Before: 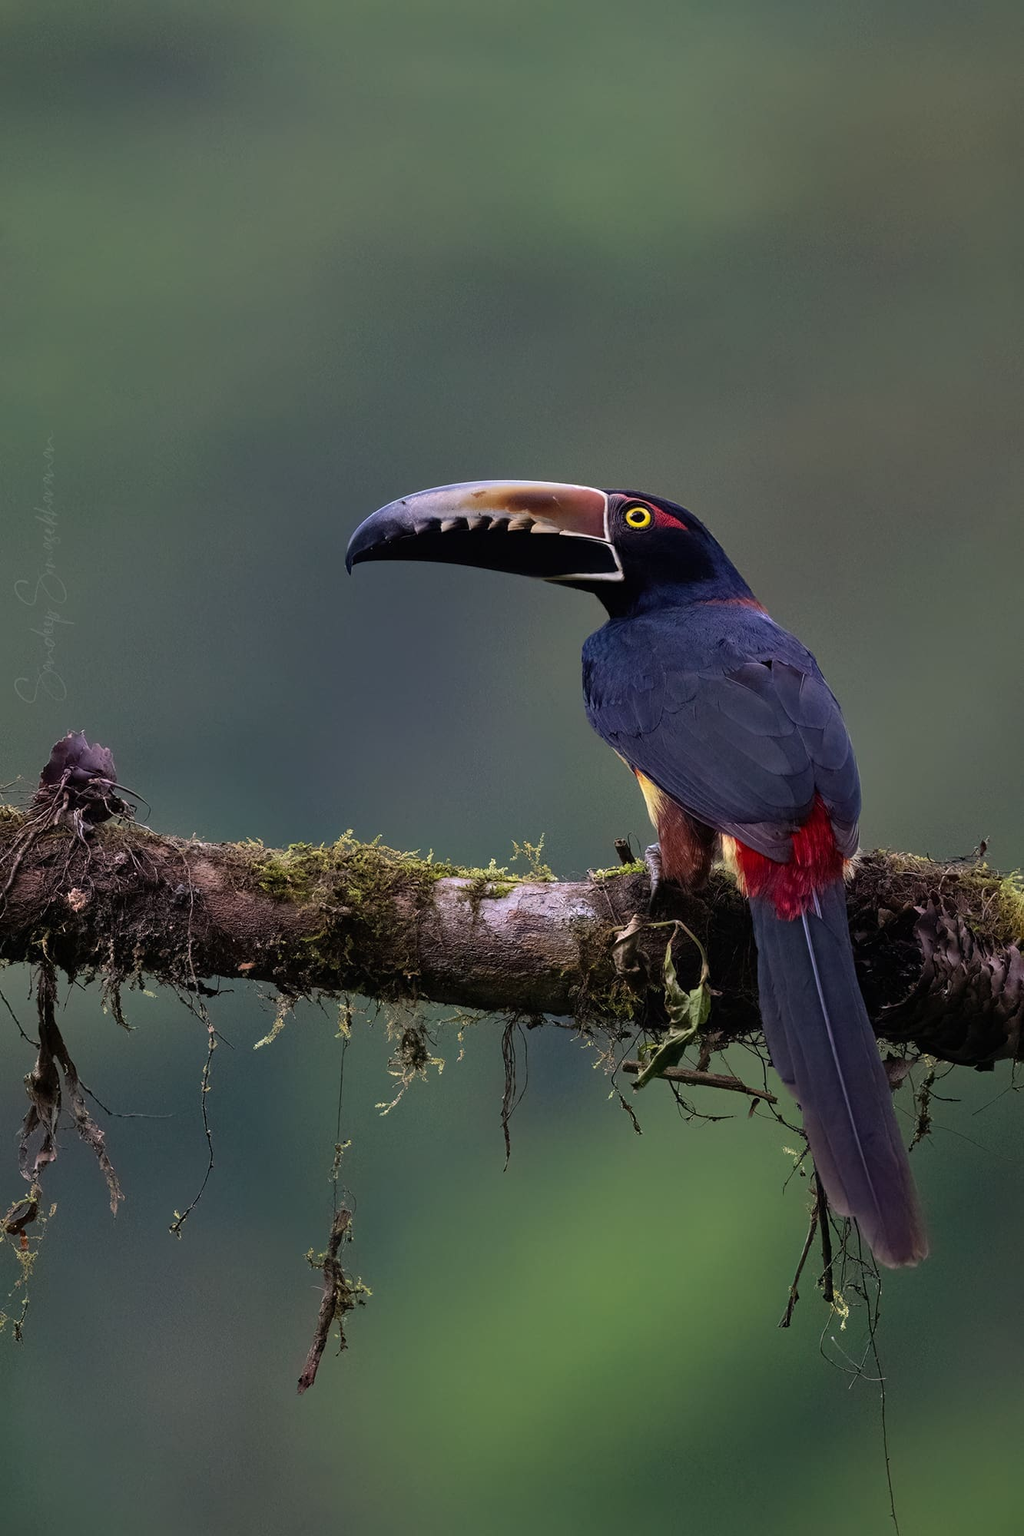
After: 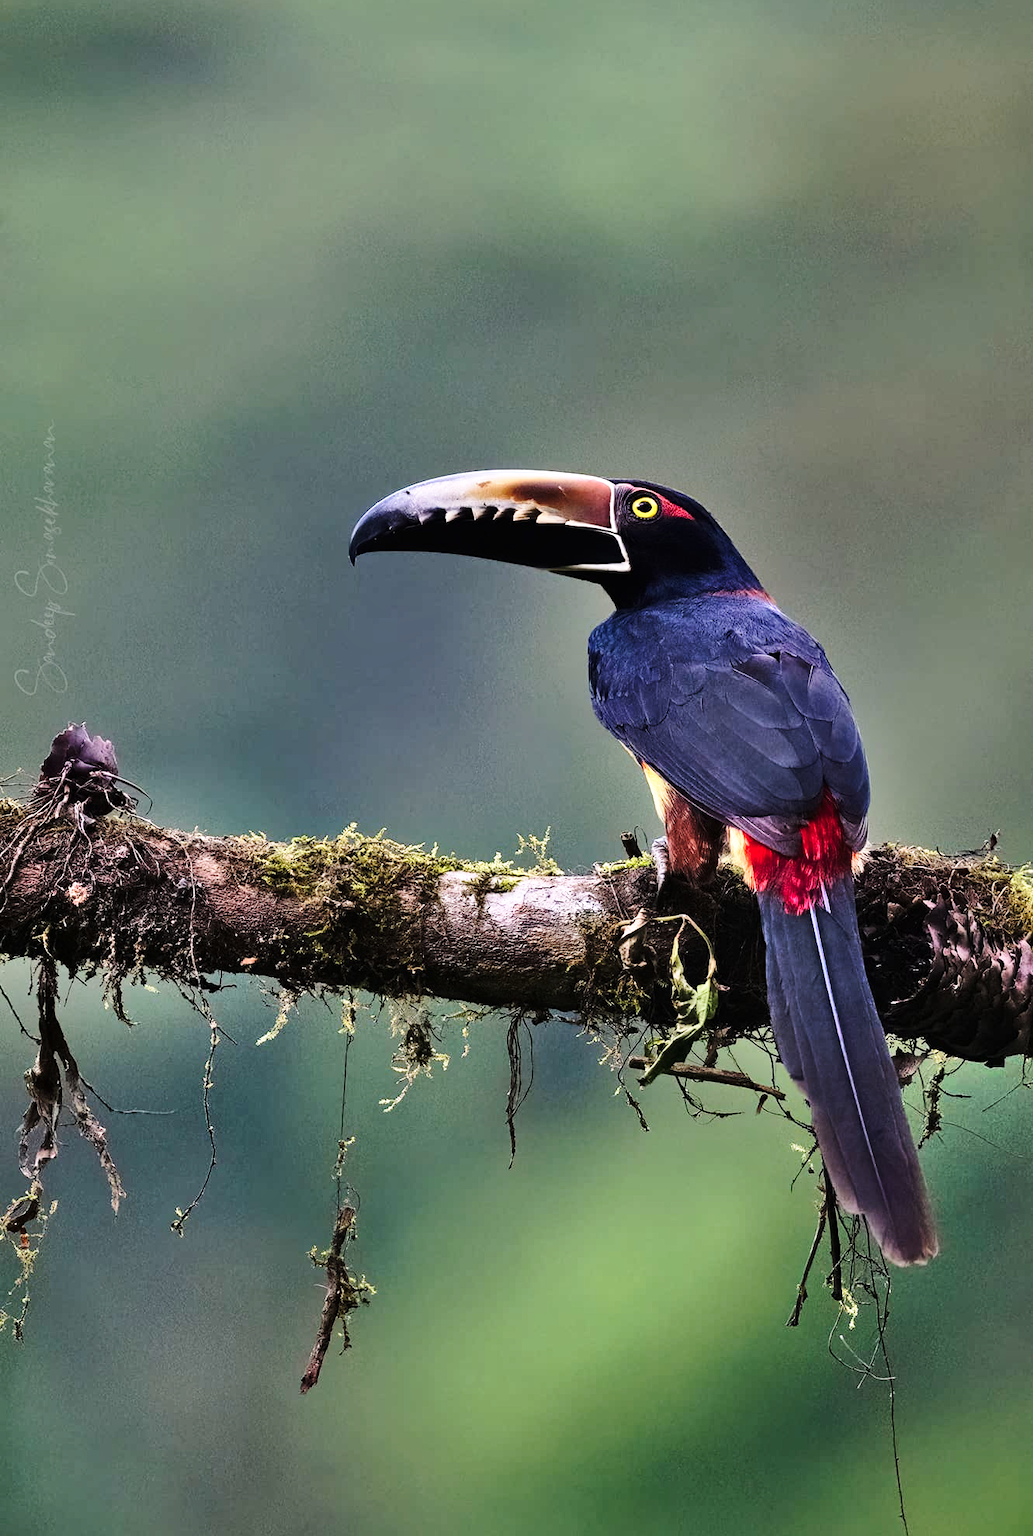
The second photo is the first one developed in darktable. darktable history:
crop: top 1.049%, right 0.001%
base curve: curves: ch0 [(0, 0) (0.028, 0.03) (0.121, 0.232) (0.46, 0.748) (0.859, 0.968) (1, 1)], preserve colors none
shadows and highlights: shadows 75, highlights -25, soften with gaussian
tone equalizer: -8 EV -0.75 EV, -7 EV -0.7 EV, -6 EV -0.6 EV, -5 EV -0.4 EV, -3 EV 0.4 EV, -2 EV 0.6 EV, -1 EV 0.7 EV, +0 EV 0.75 EV, edges refinement/feathering 500, mask exposure compensation -1.57 EV, preserve details no
